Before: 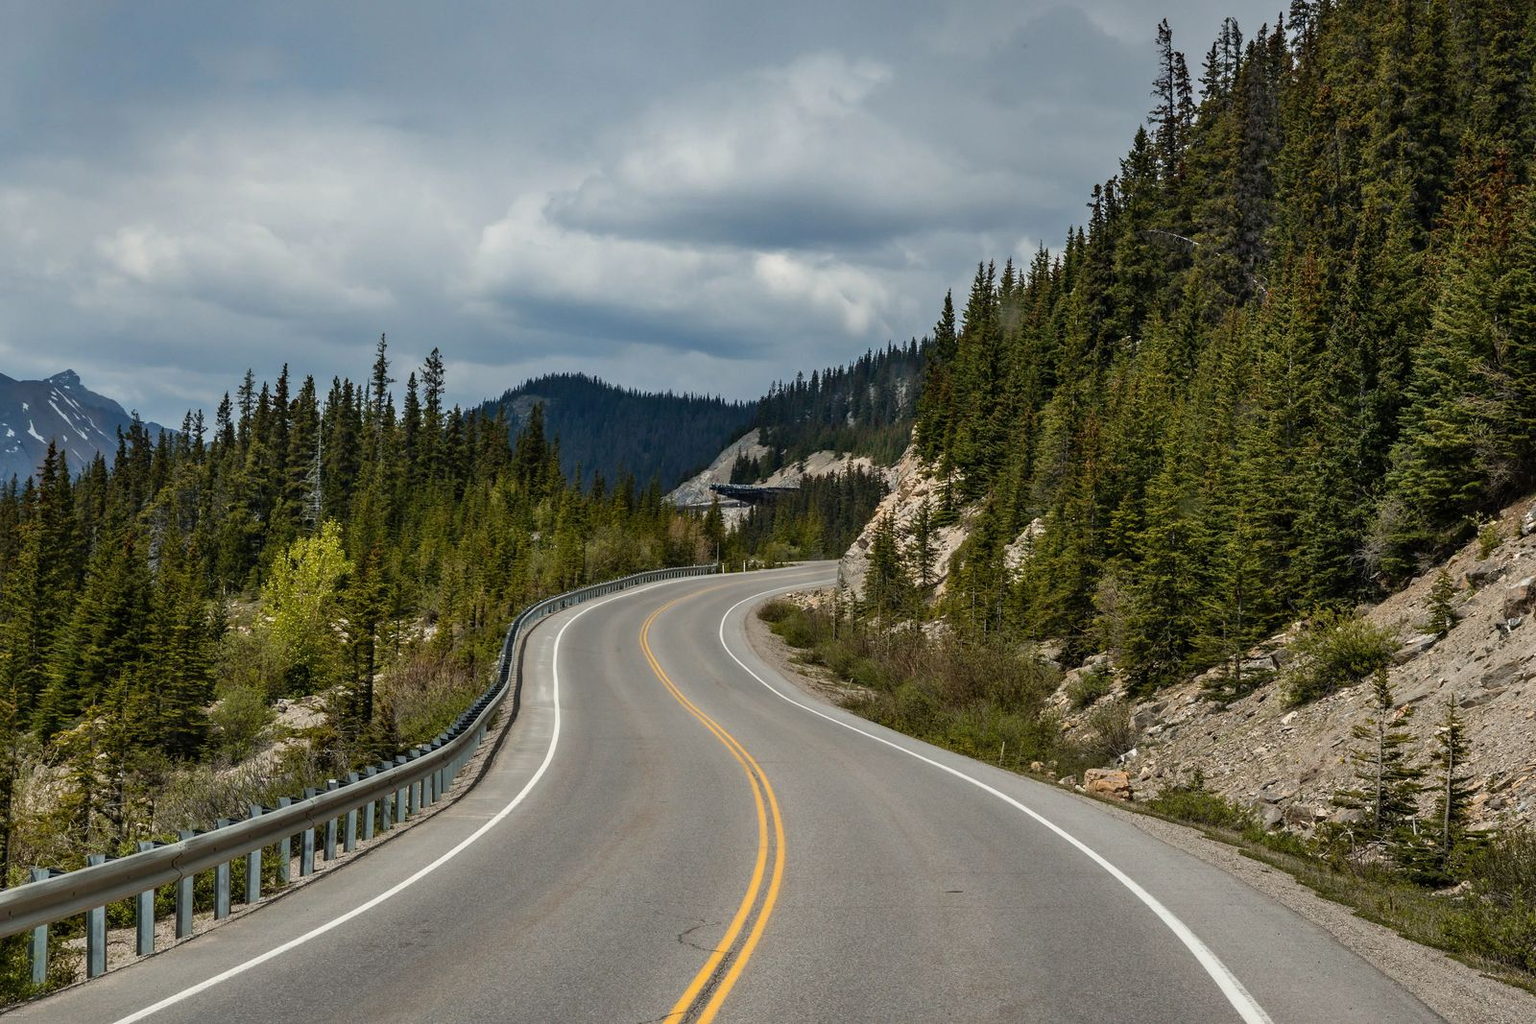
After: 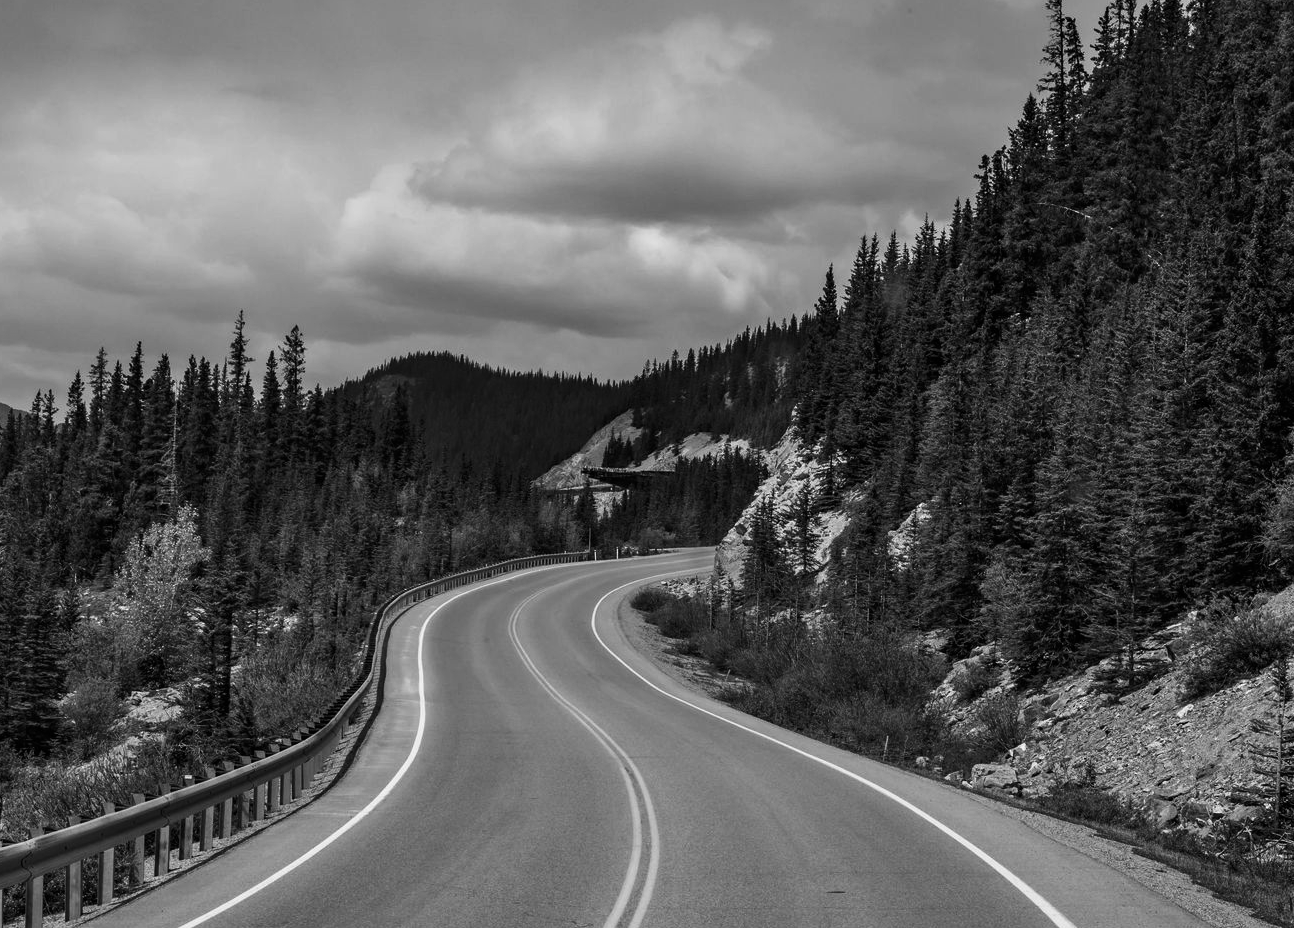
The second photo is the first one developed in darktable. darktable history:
crop: left 9.929%, top 3.475%, right 9.188%, bottom 9.529%
contrast brightness saturation: contrast 0.12, brightness -0.12, saturation 0.2
monochrome: on, module defaults
